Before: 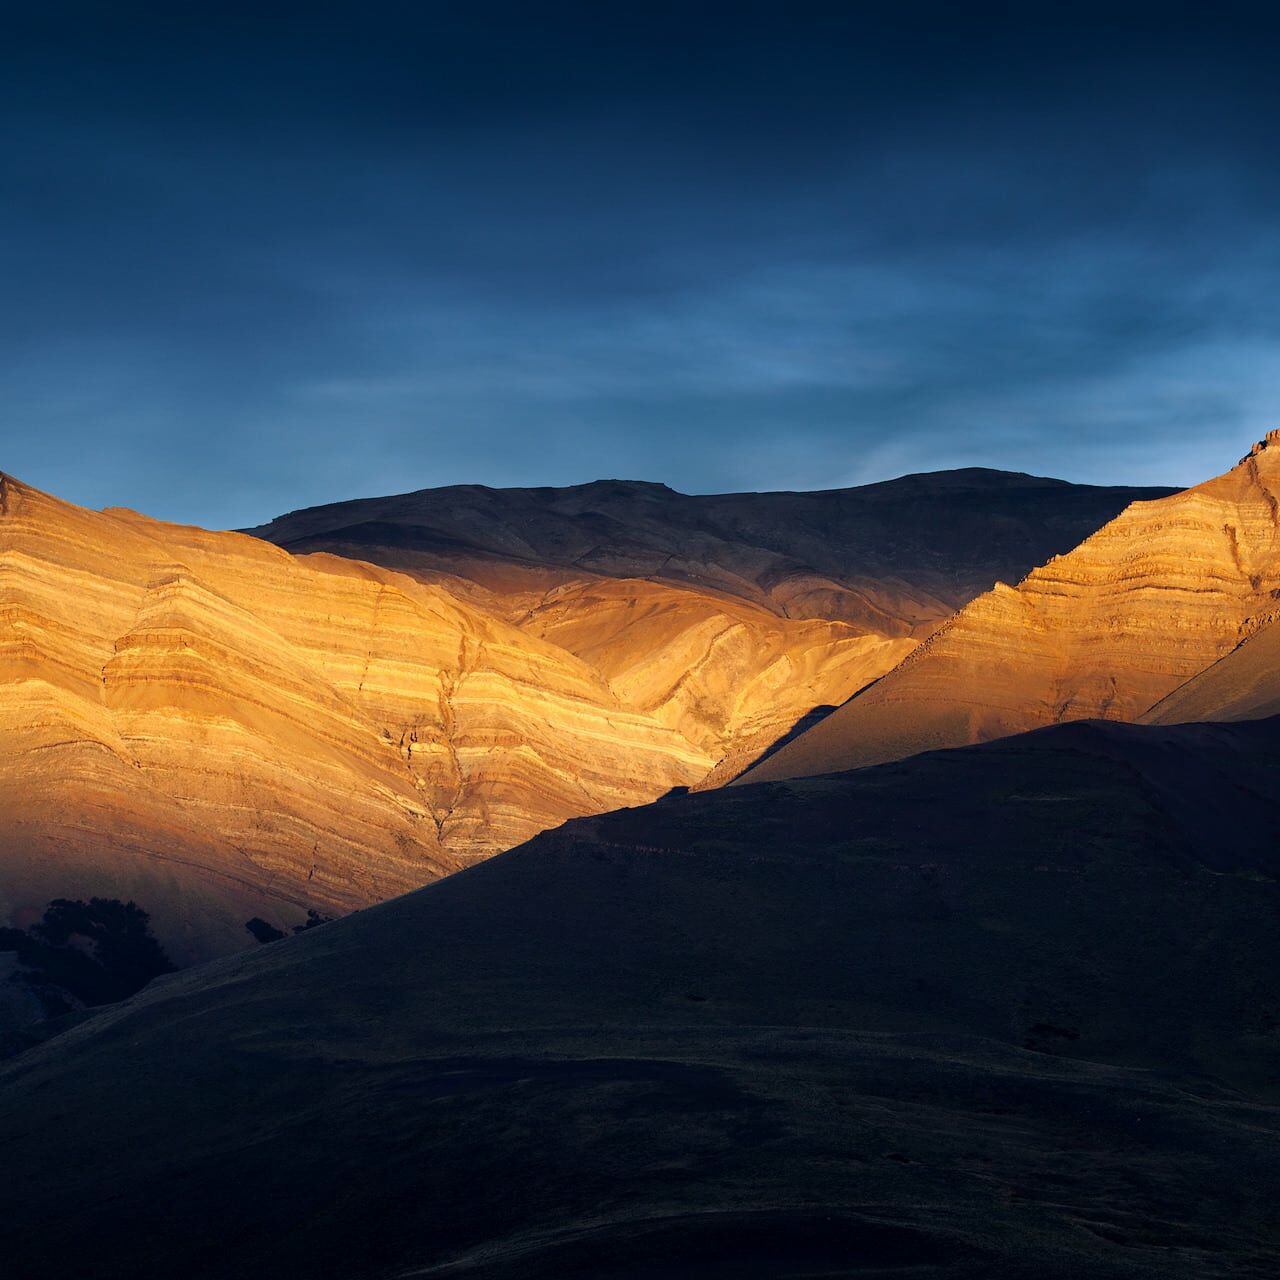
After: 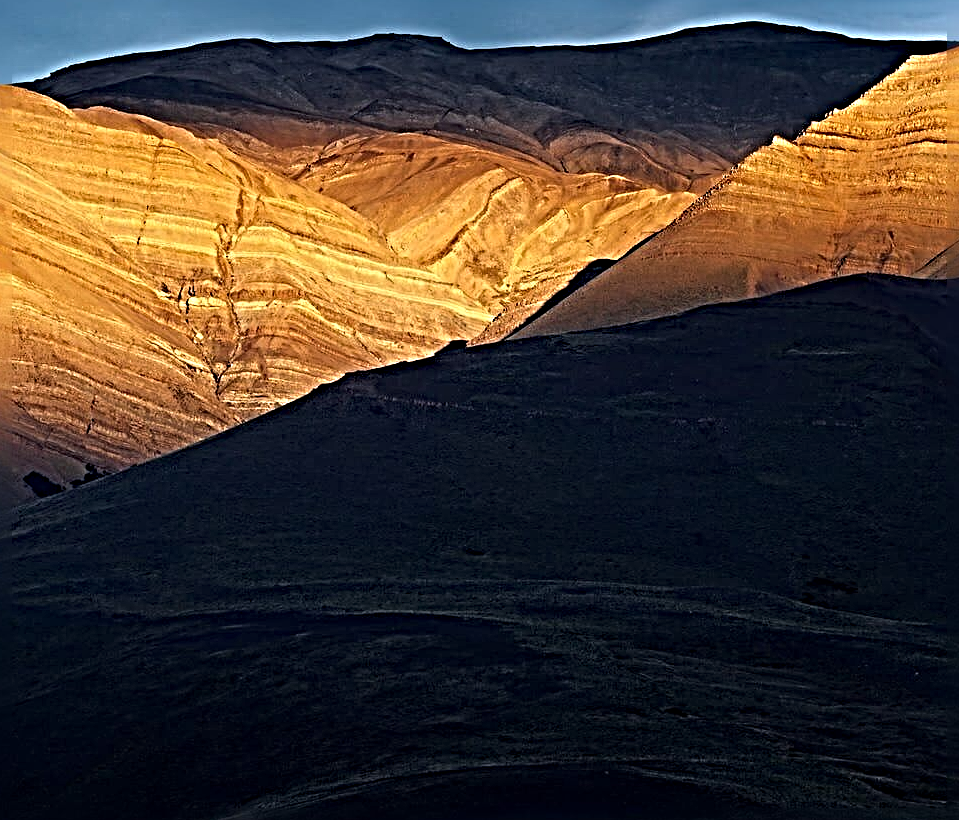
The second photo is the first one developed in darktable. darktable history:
sharpen: radius 6.261, amount 1.8, threshold 0.158
crop and rotate: left 17.357%, top 34.851%, right 7.698%, bottom 1.045%
